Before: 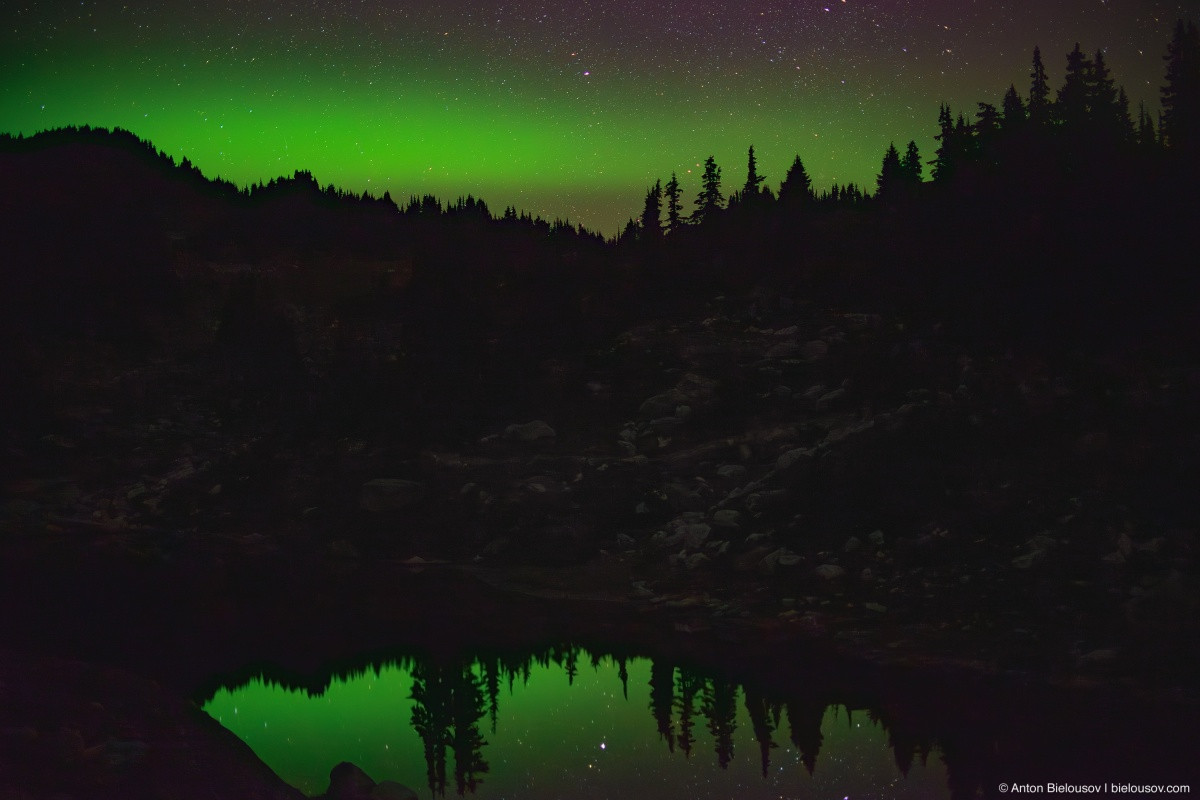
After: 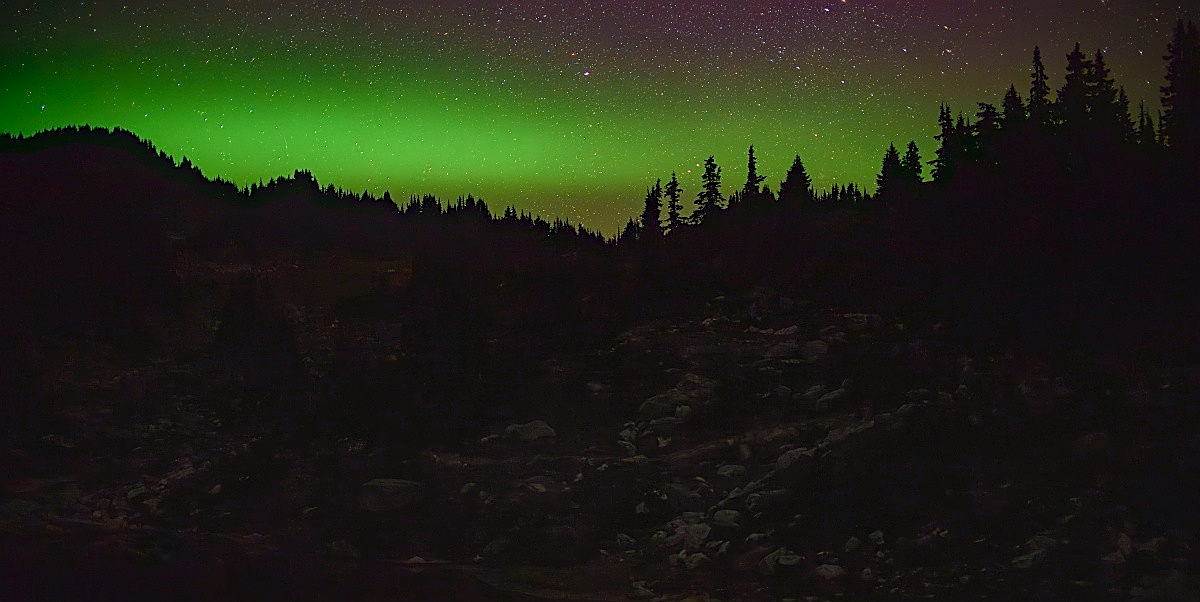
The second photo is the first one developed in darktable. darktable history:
sharpen: radius 1.365, amount 1.251, threshold 0.642
crop: bottom 24.724%
local contrast: on, module defaults
color balance rgb: power › chroma 0.256%, power › hue 60.17°, perceptual saturation grading › global saturation 20%, perceptual saturation grading › highlights -49.649%, perceptual saturation grading › shadows 24.963%
